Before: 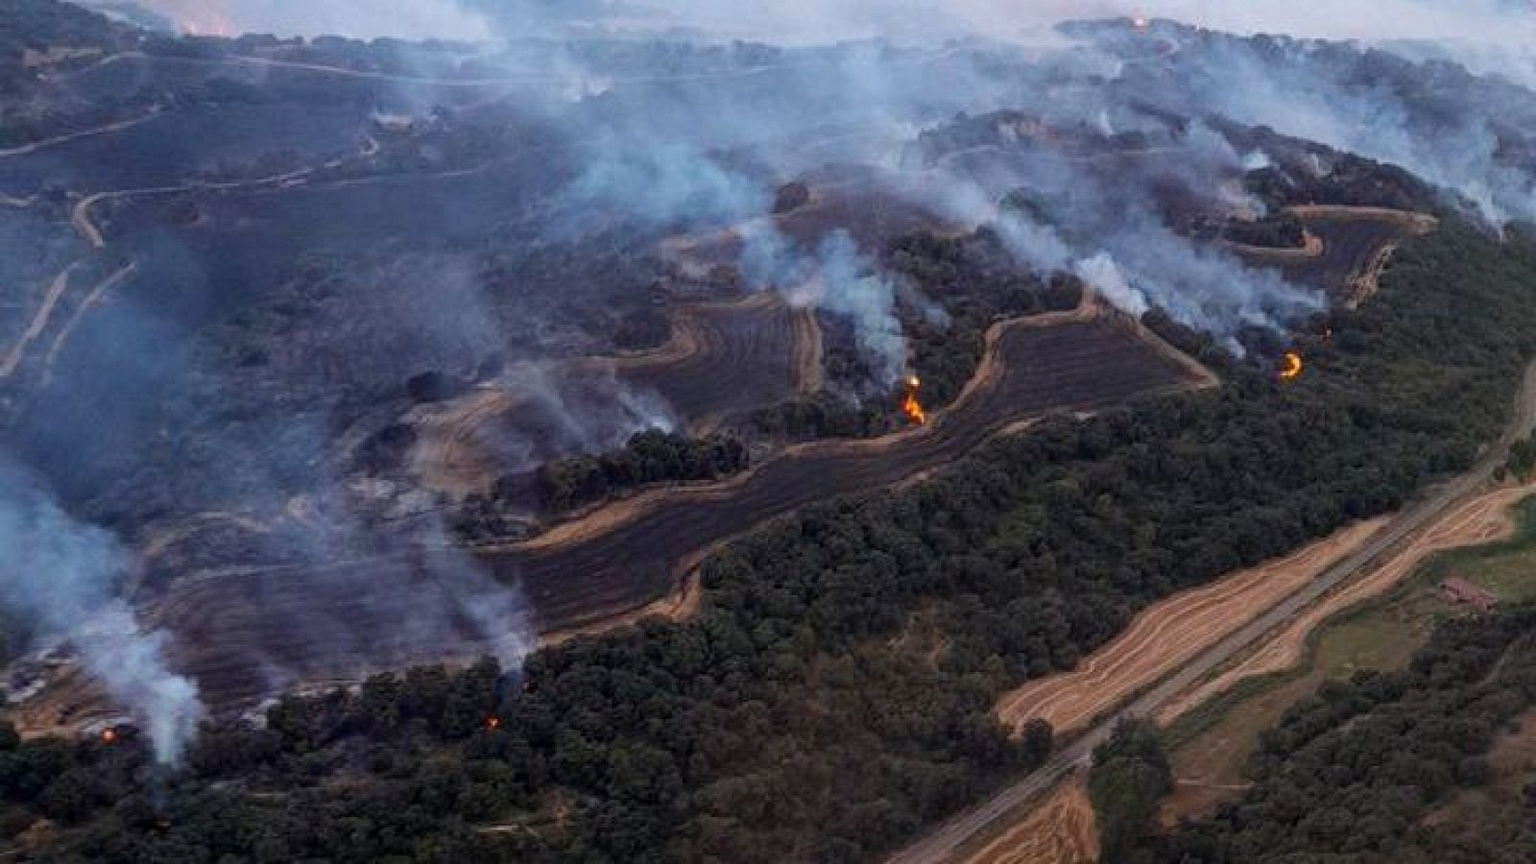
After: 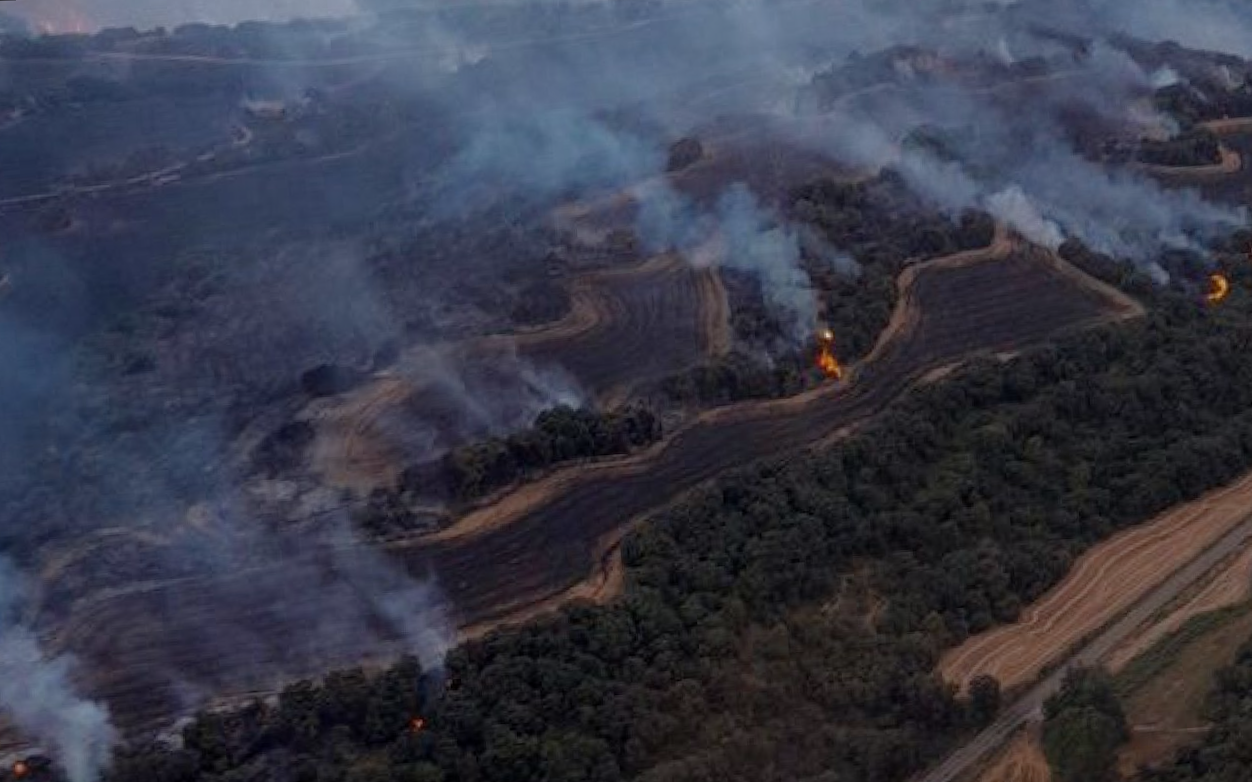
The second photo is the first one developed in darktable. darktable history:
crop and rotate: angle 1°, left 4.281%, top 0.642%, right 11.383%, bottom 2.486%
base curve: curves: ch0 [(0, 0) (0.841, 0.609) (1, 1)]
rotate and perspective: rotation -3.52°, crop left 0.036, crop right 0.964, crop top 0.081, crop bottom 0.919
contrast brightness saturation: saturation -0.05
